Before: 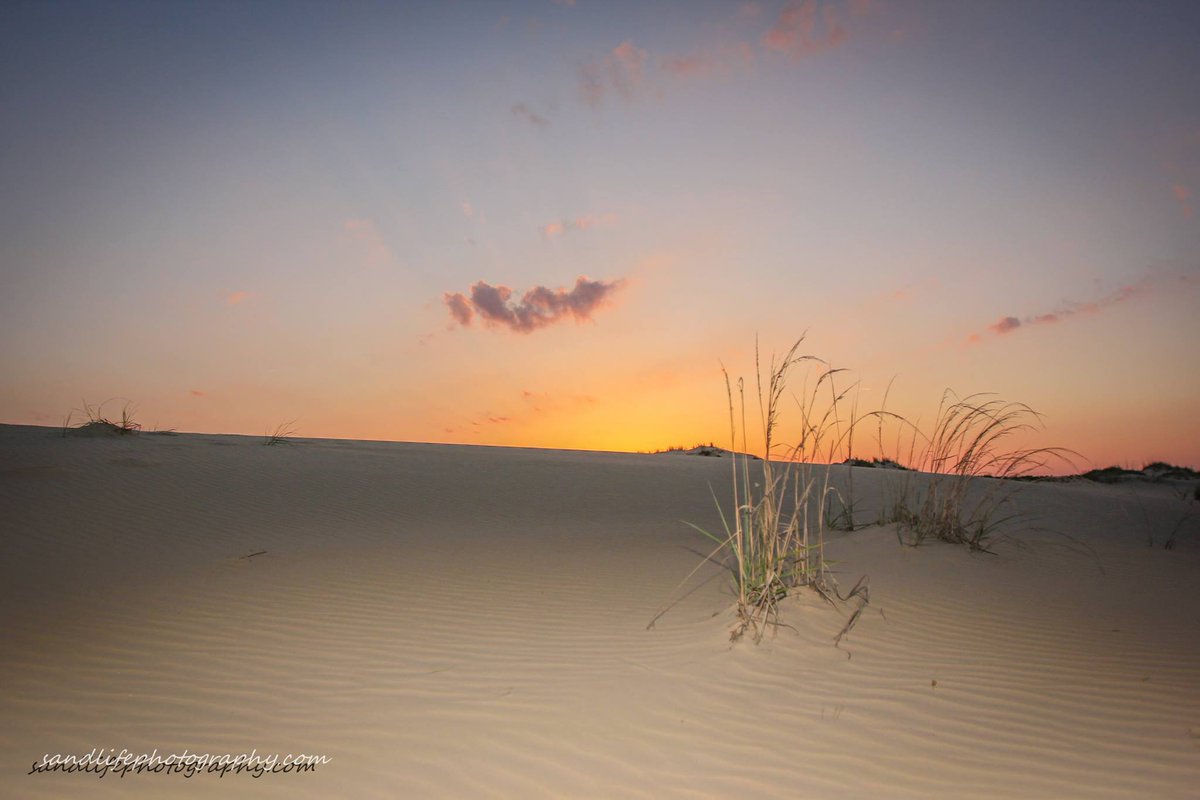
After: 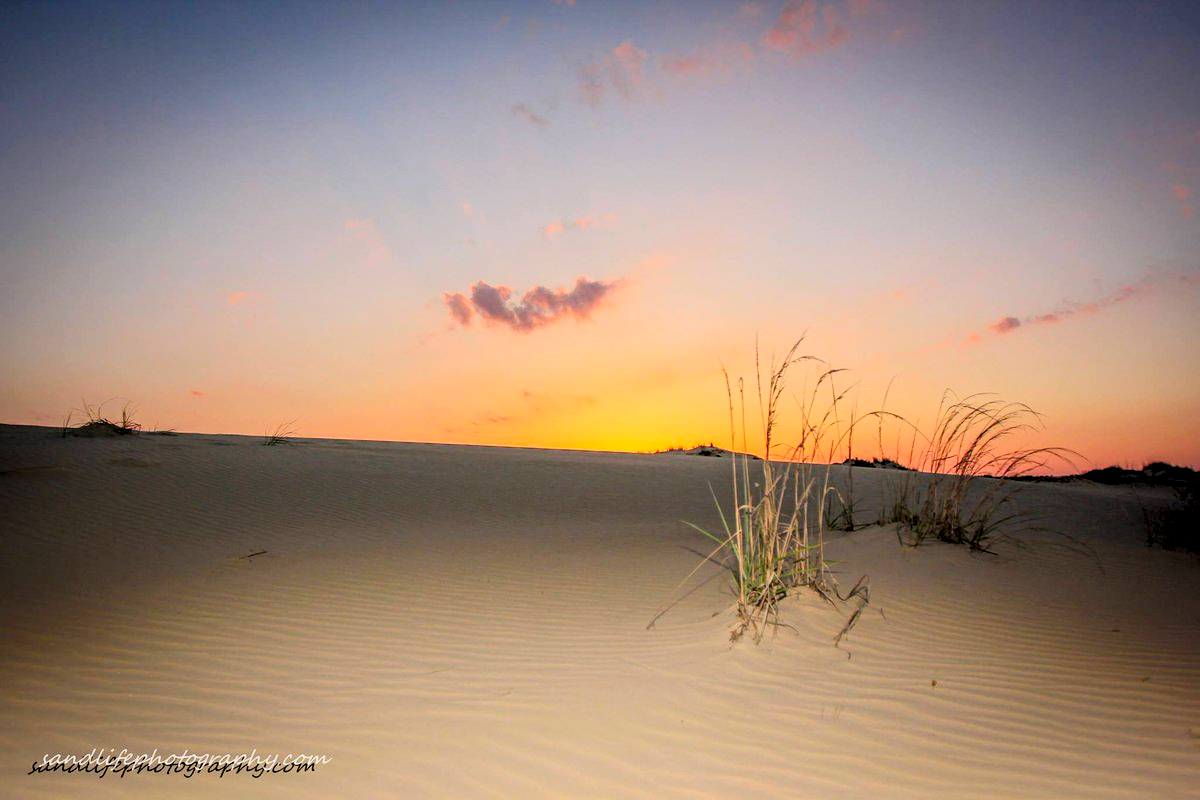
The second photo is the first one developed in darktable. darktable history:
exposure: exposure -0.021 EV, compensate highlight preservation false
rgb levels: levels [[0.027, 0.429, 0.996], [0, 0.5, 1], [0, 0.5, 1]]
contrast brightness saturation: contrast 0.22, brightness -0.19, saturation 0.24
